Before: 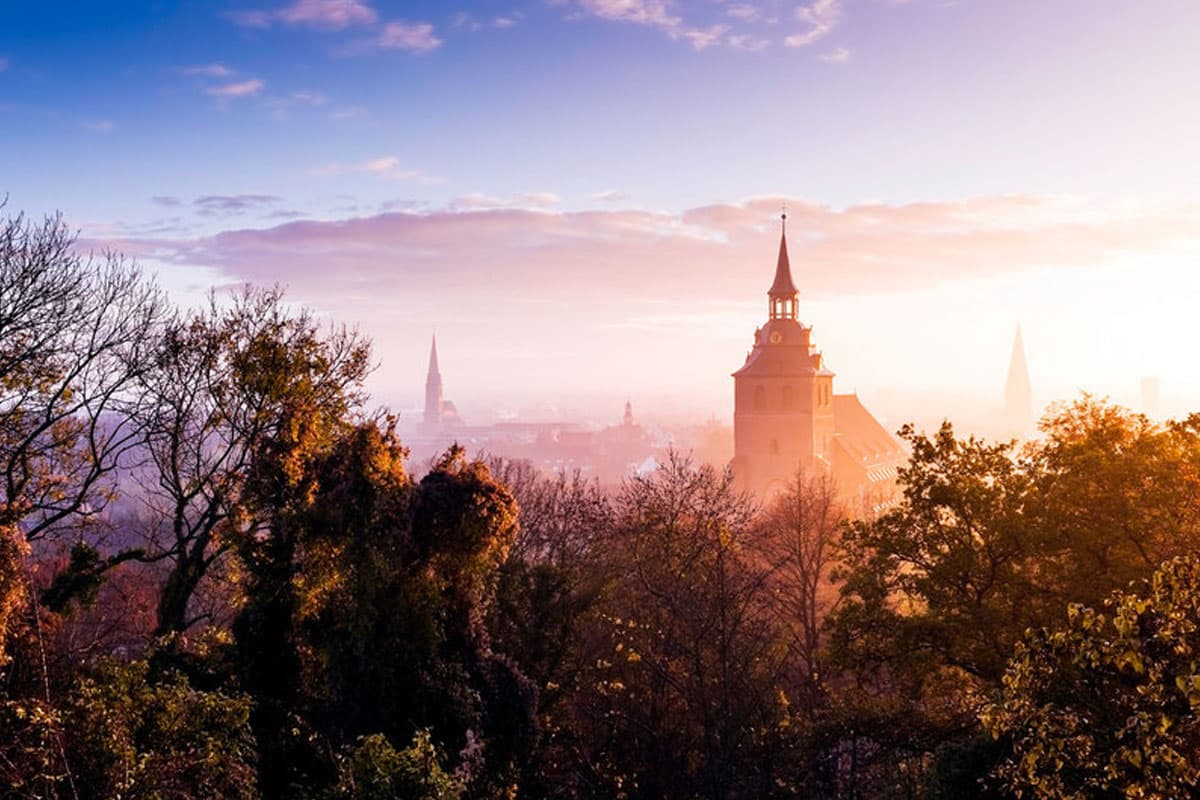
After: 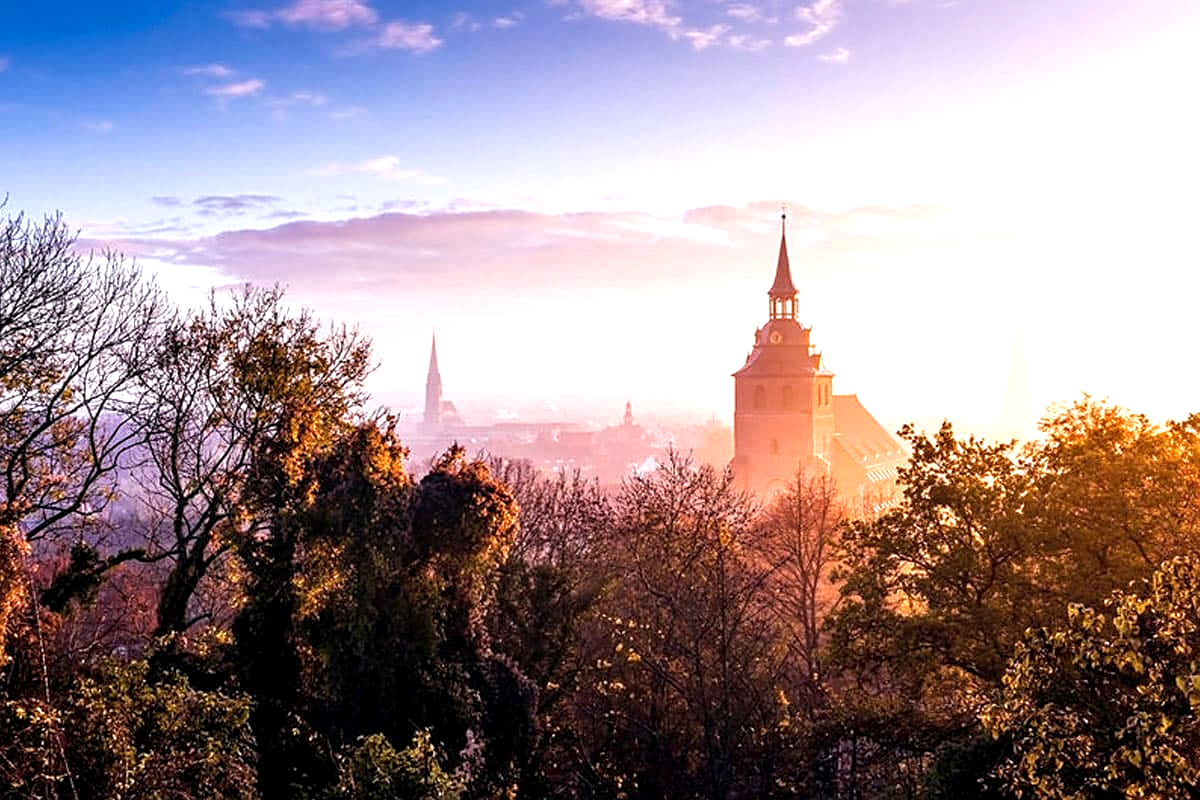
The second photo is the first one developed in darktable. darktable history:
exposure: black level correction 0.001, exposure 0.498 EV, compensate exposure bias true, compensate highlight preservation false
local contrast: detail 130%
sharpen: on, module defaults
